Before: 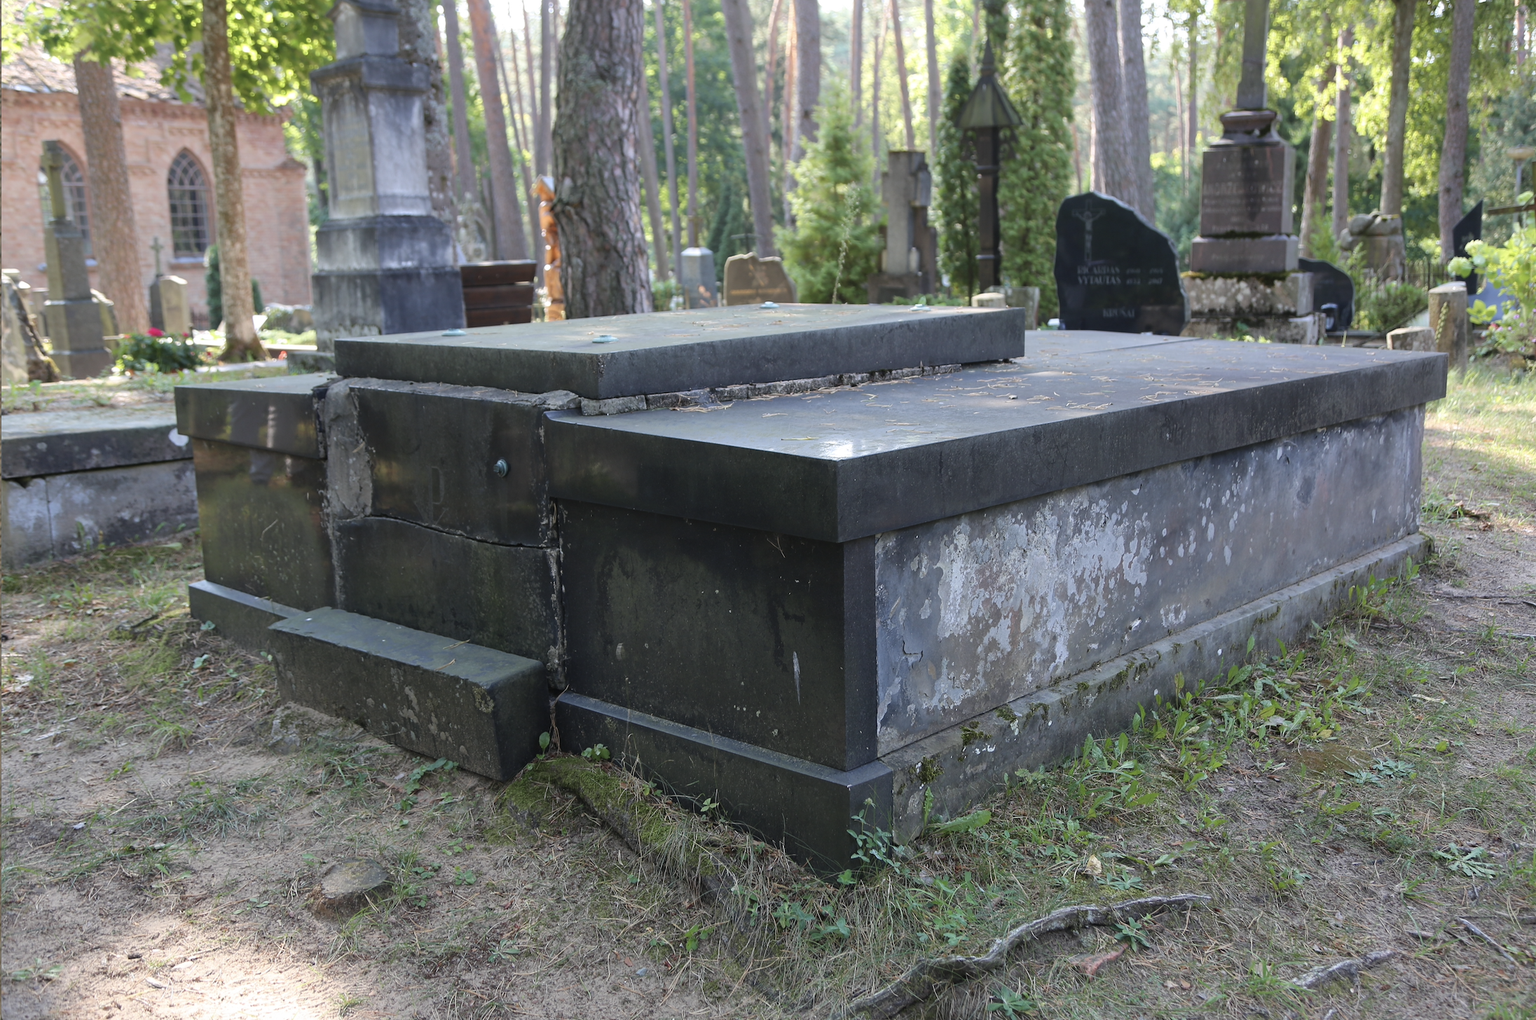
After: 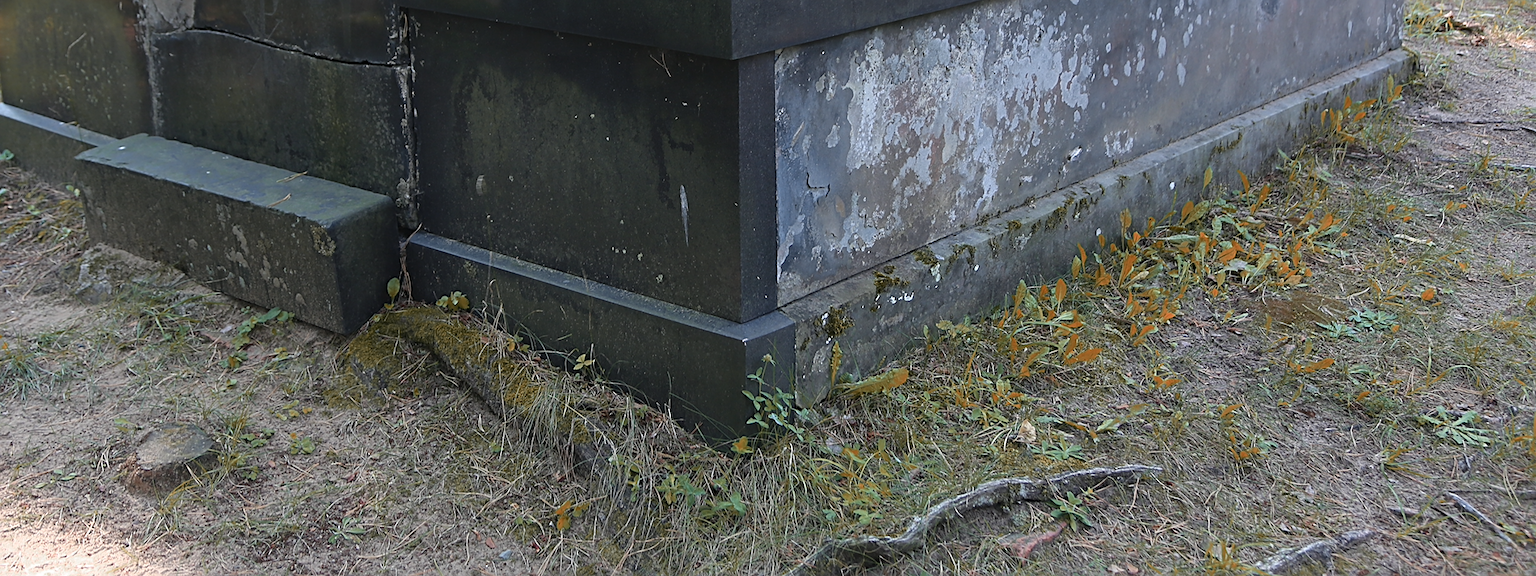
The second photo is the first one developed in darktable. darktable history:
crop and rotate: left 13.263%, top 48.204%, bottom 2.748%
sharpen: on, module defaults
color zones: curves: ch0 [(0.006, 0.385) (0.143, 0.563) (0.243, 0.321) (0.352, 0.464) (0.516, 0.456) (0.625, 0.5) (0.75, 0.5) (0.875, 0.5)]; ch1 [(0, 0.5) (0.134, 0.504) (0.246, 0.463) (0.421, 0.515) (0.5, 0.56) (0.625, 0.5) (0.75, 0.5) (0.875, 0.5)]; ch2 [(0, 0.5) (0.131, 0.426) (0.307, 0.289) (0.38, 0.188) (0.513, 0.216) (0.625, 0.548) (0.75, 0.468) (0.838, 0.396) (0.971, 0.311)]
